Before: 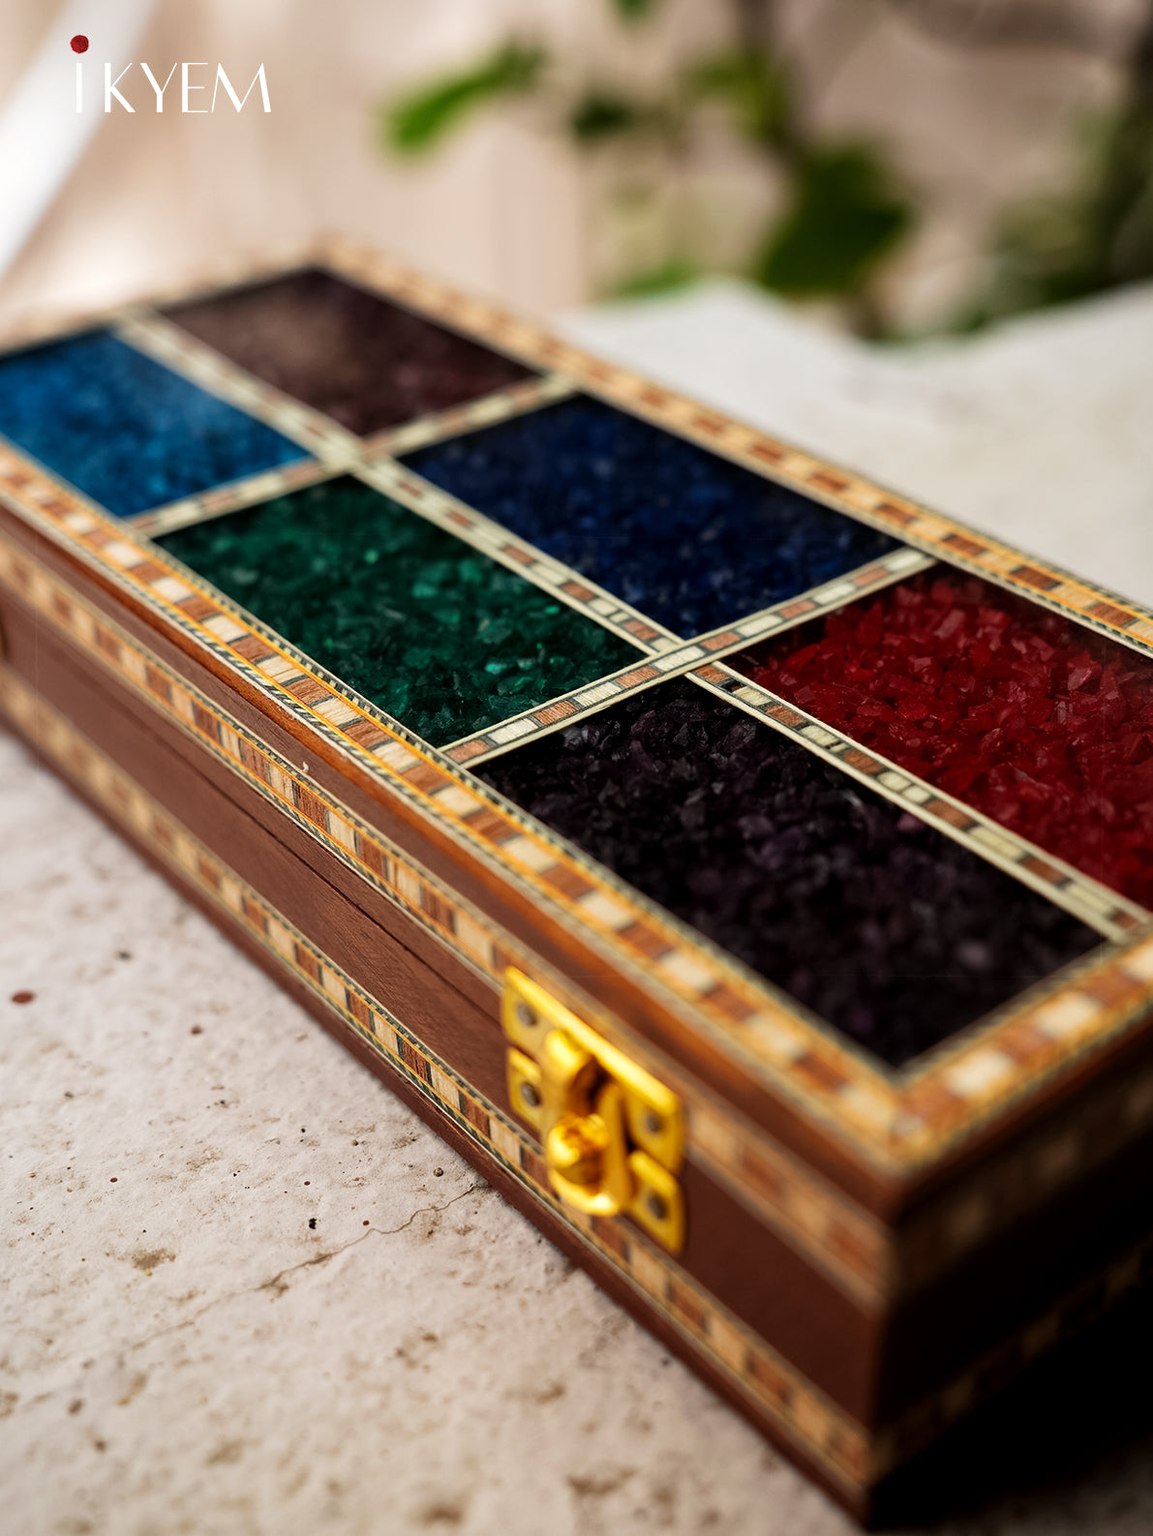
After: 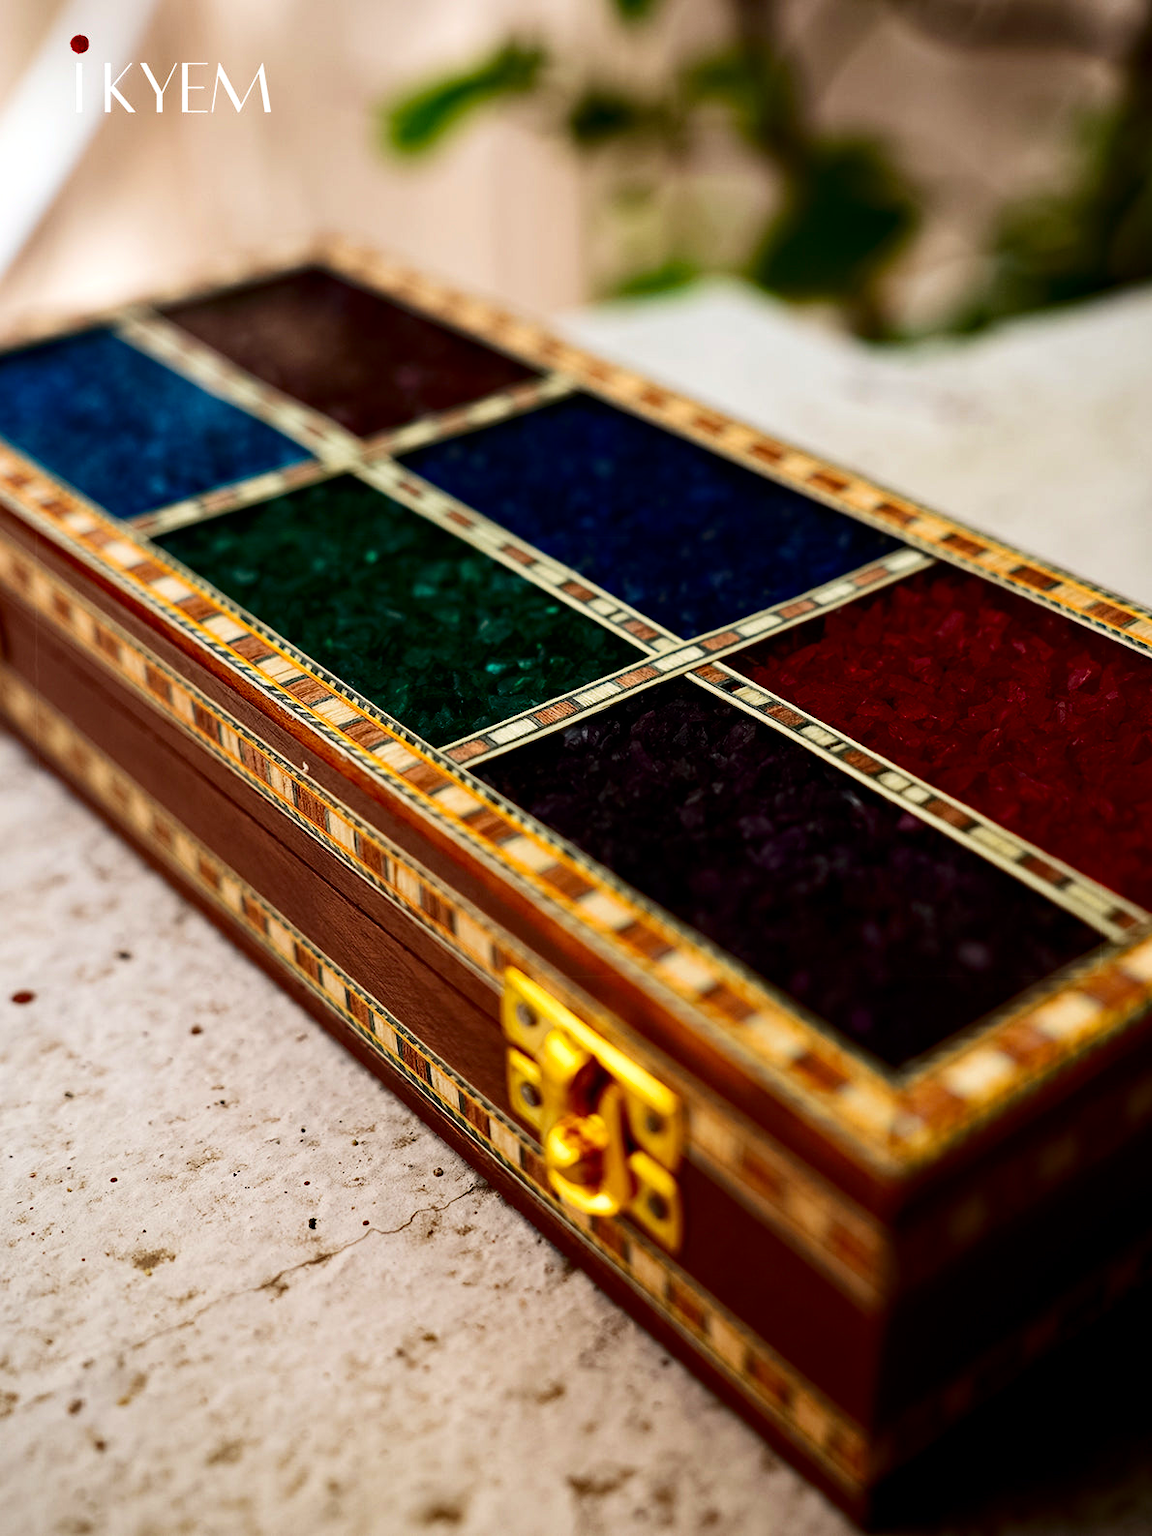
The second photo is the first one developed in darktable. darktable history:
haze removal: compatibility mode true, adaptive false
contrast brightness saturation: contrast 0.19, brightness -0.11, saturation 0.21
